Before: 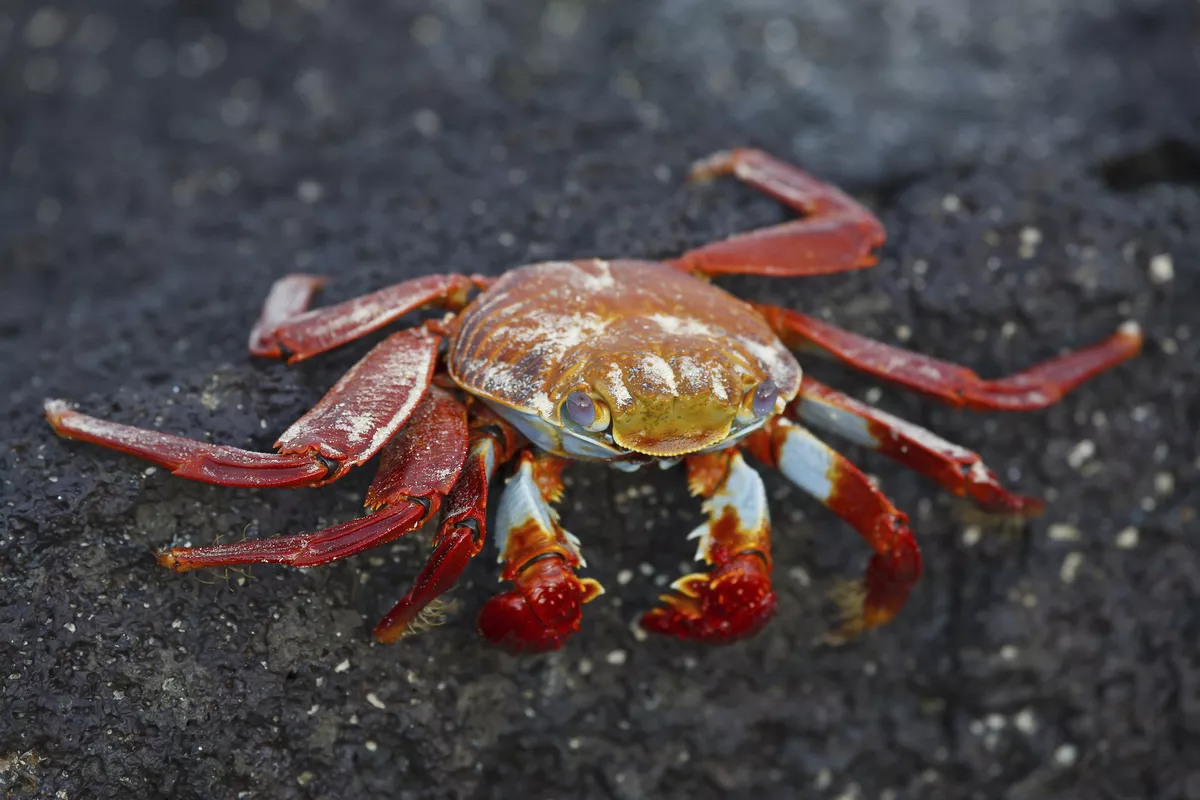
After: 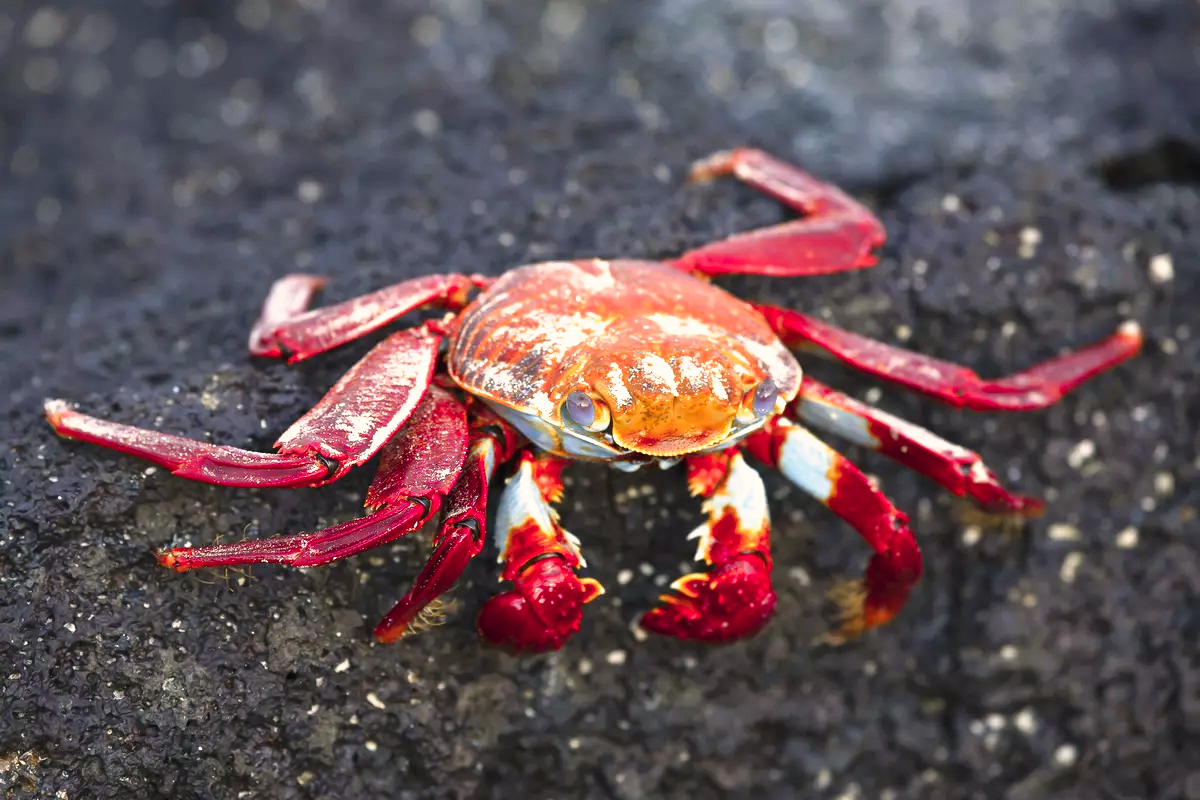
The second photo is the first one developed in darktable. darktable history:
tone curve: curves: ch0 [(0, 0) (0.003, 0.028) (0.011, 0.028) (0.025, 0.026) (0.044, 0.036) (0.069, 0.06) (0.1, 0.101) (0.136, 0.15) (0.177, 0.203) (0.224, 0.271) (0.277, 0.345) (0.335, 0.422) (0.399, 0.515) (0.468, 0.611) (0.543, 0.716) (0.623, 0.826) (0.709, 0.942) (0.801, 0.992) (0.898, 1) (1, 1)], preserve colors none
color zones: curves: ch1 [(0.263, 0.53) (0.376, 0.287) (0.487, 0.512) (0.748, 0.547) (1, 0.513)]; ch2 [(0.262, 0.45) (0.751, 0.477)], mix 31.98%
color correction: highlights a* 3.84, highlights b* 5.07
tone equalizer: on, module defaults
